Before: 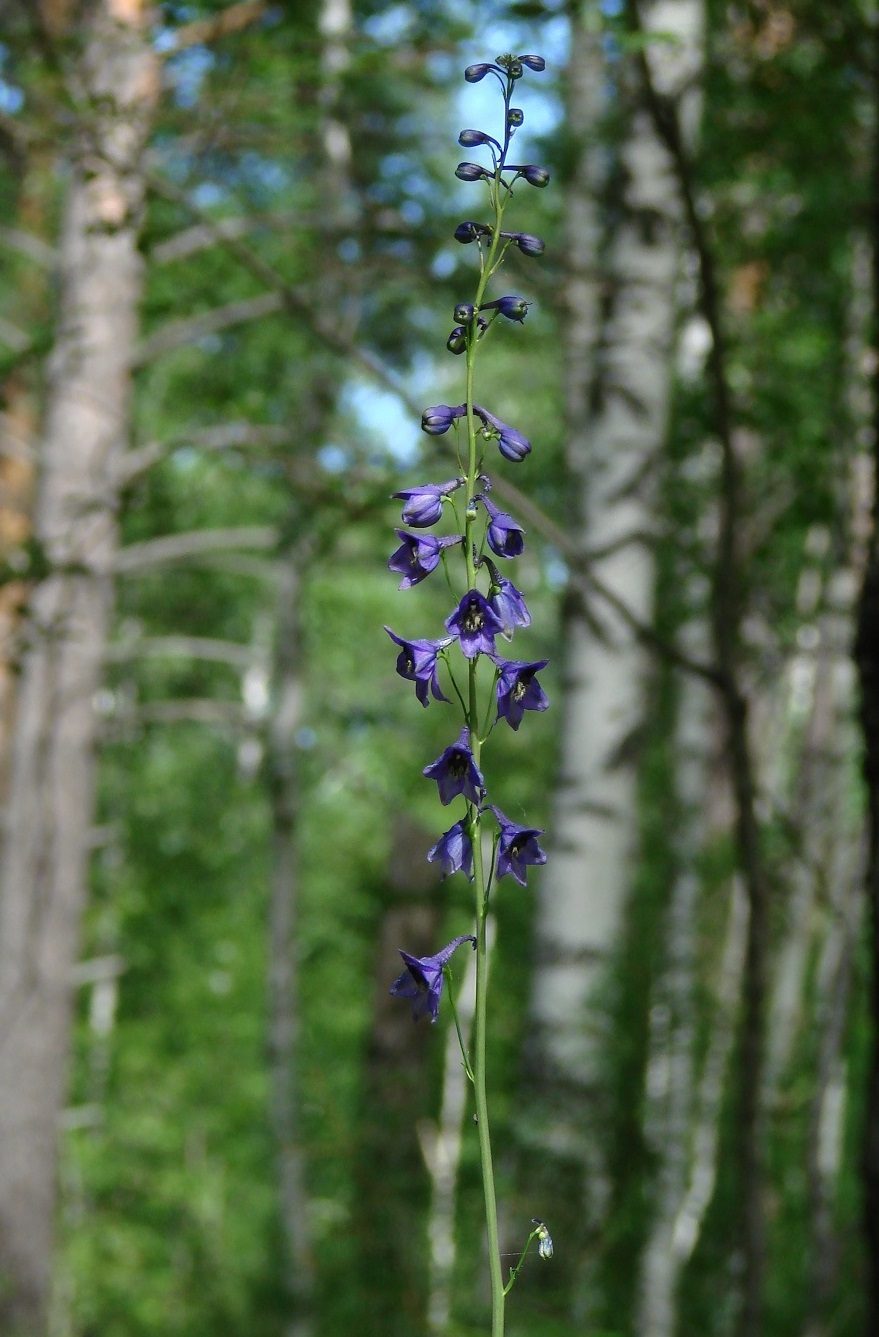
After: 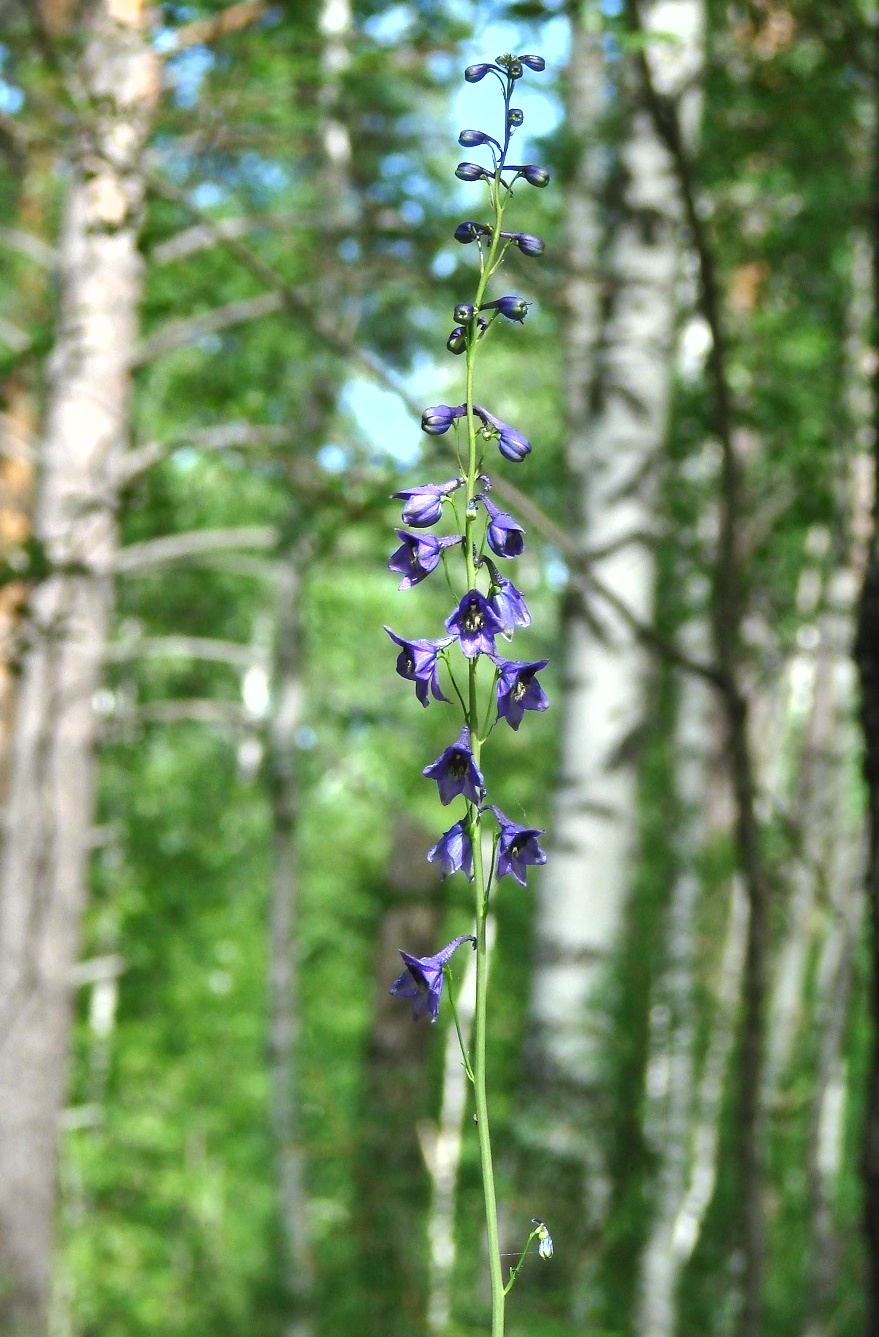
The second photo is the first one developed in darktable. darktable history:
exposure: black level correction 0, exposure 1.121 EV, compensate highlight preservation false
shadows and highlights: shadows 39.76, highlights -53.85, low approximation 0.01, soften with gaussian
